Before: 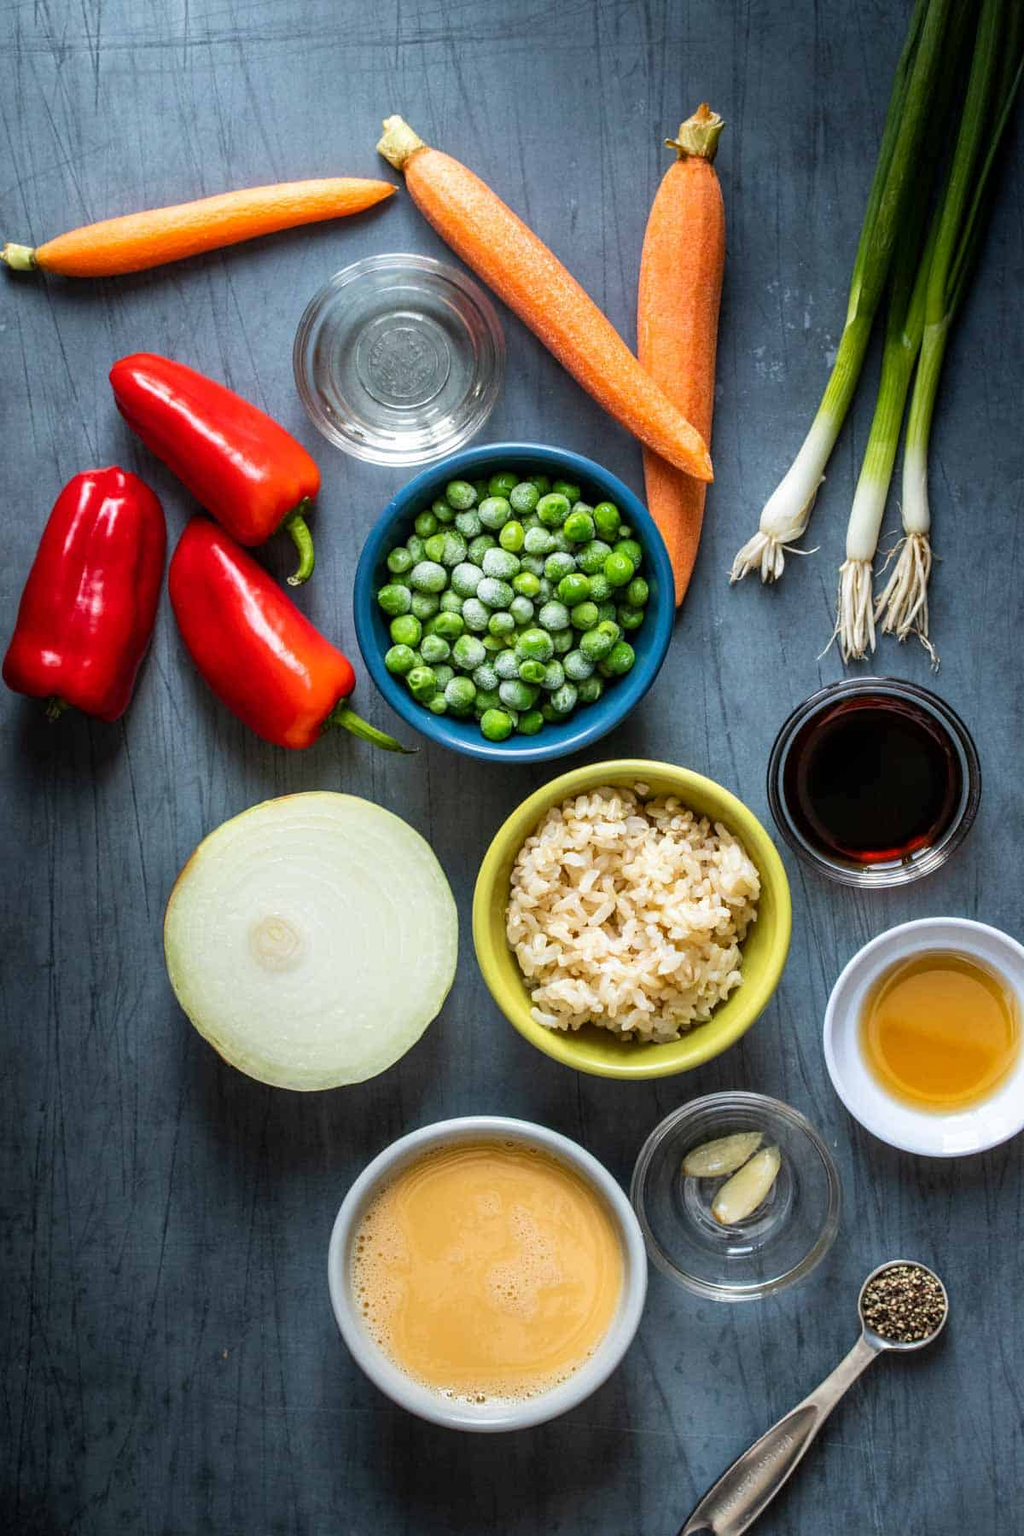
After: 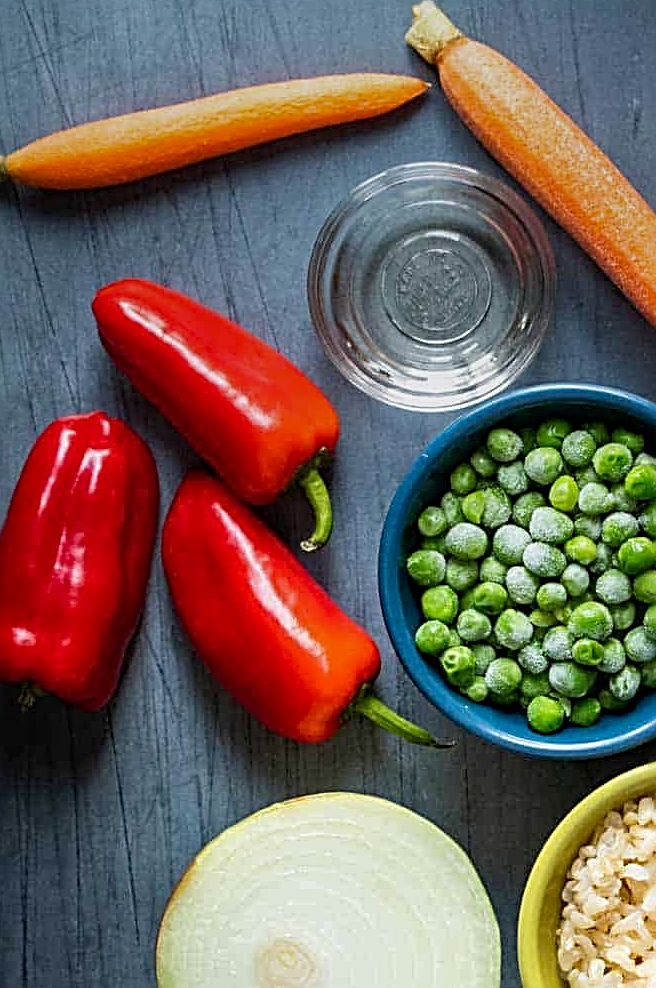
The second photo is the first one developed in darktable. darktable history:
sharpen: radius 3.025, amount 0.757
graduated density: on, module defaults
crop and rotate: left 3.047%, top 7.509%, right 42.236%, bottom 37.598%
haze removal: compatibility mode true, adaptive false
